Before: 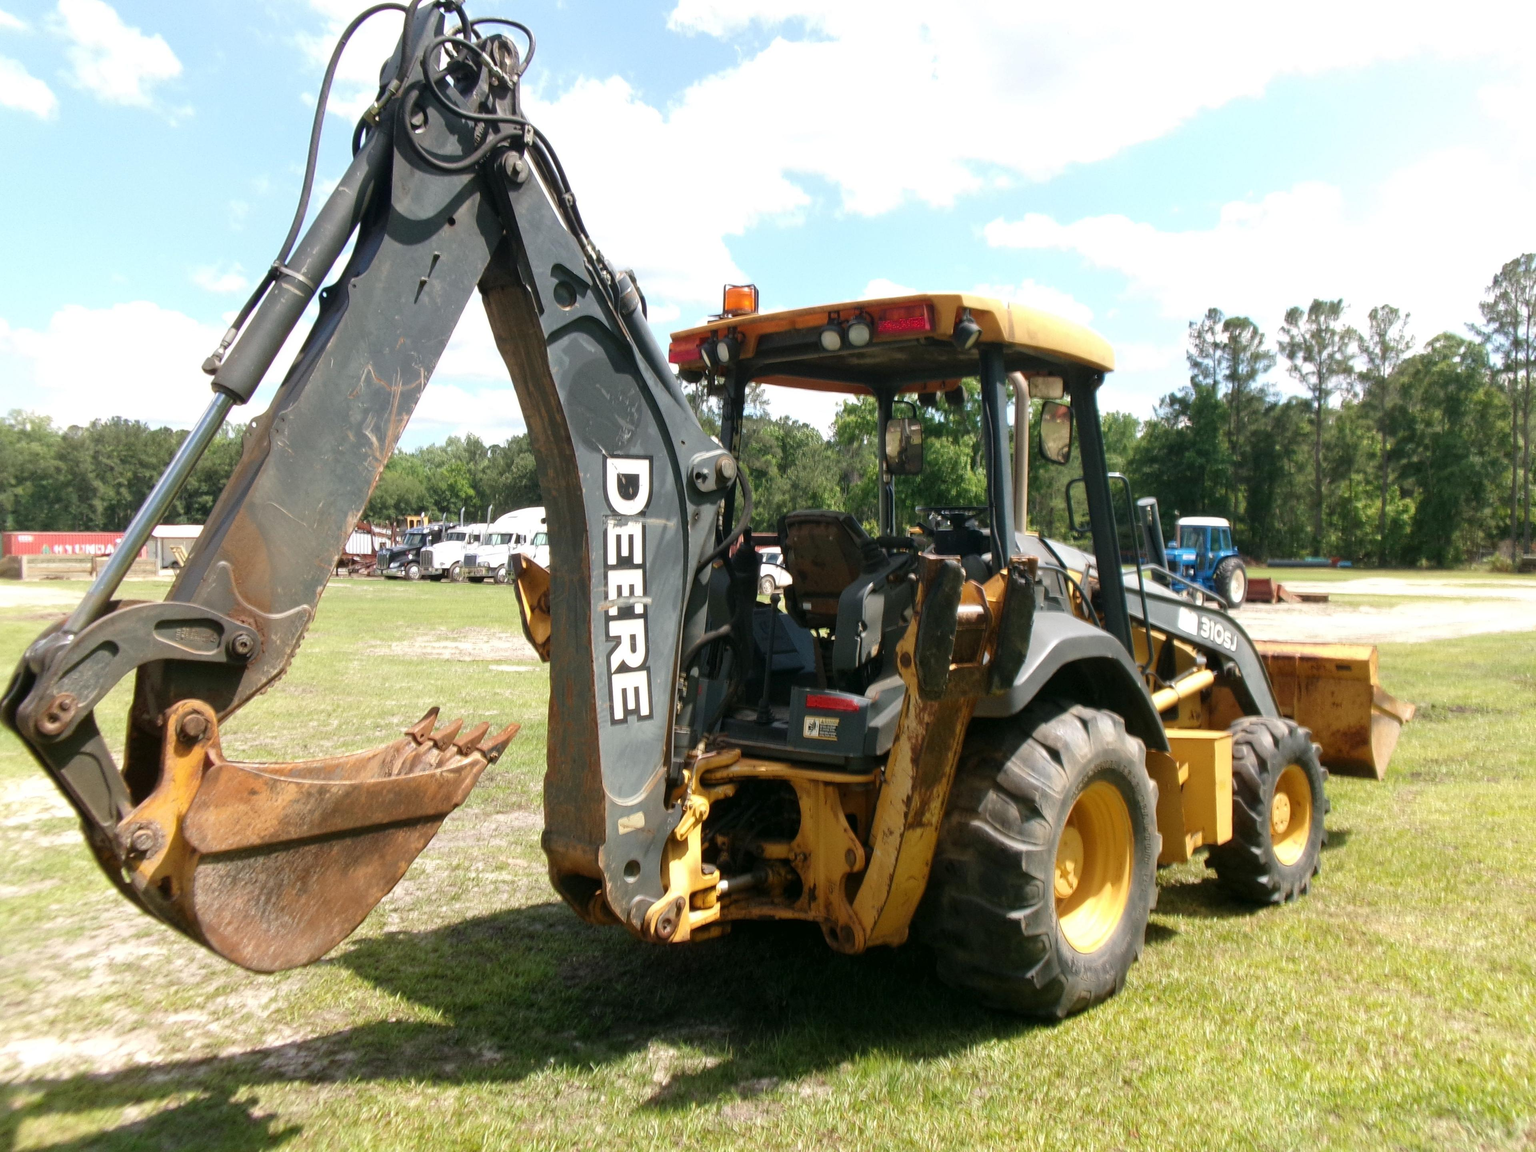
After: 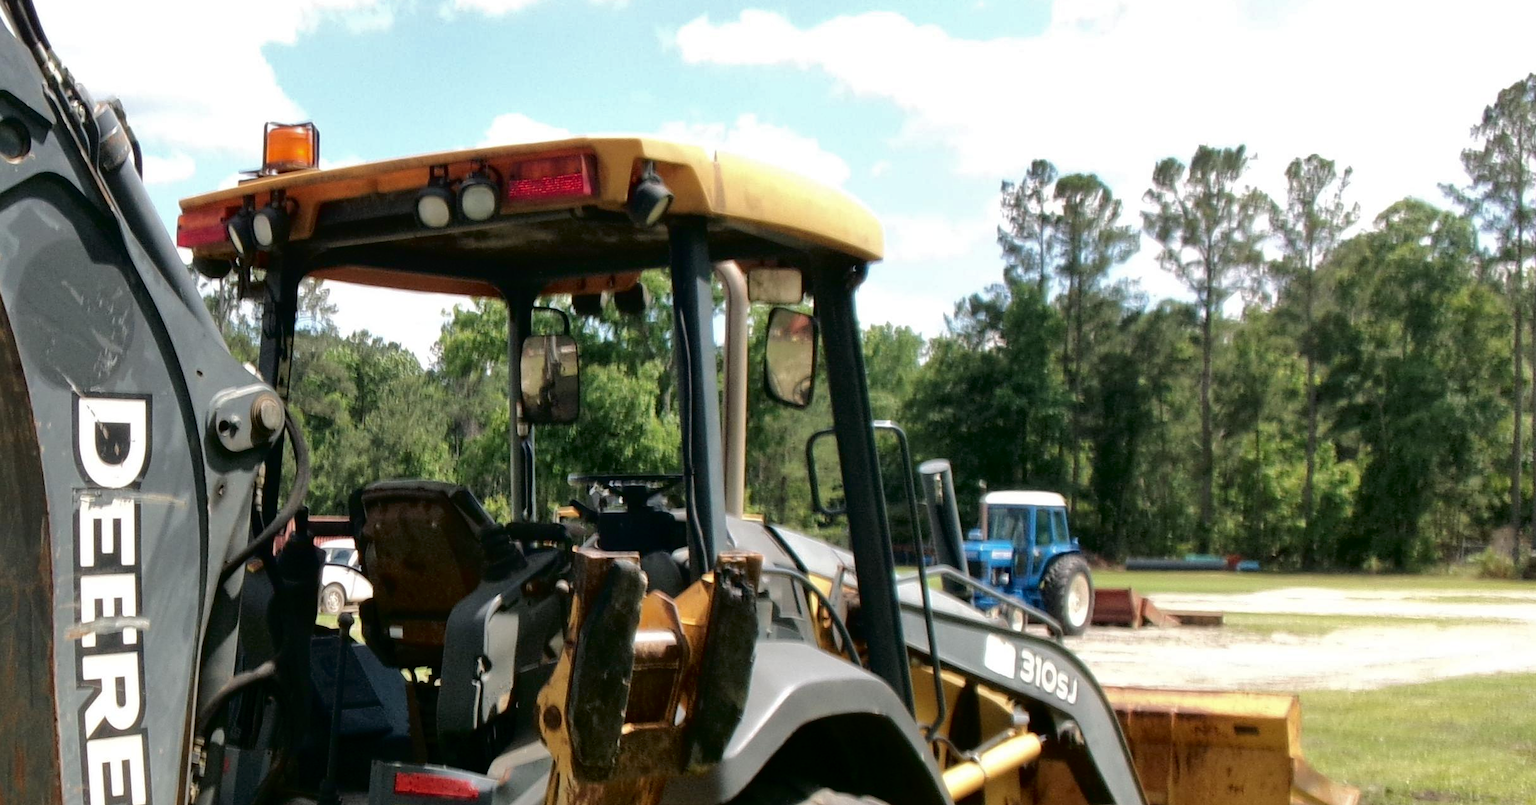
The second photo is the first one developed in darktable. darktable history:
shadows and highlights: shadows 31.61, highlights -32.14, soften with gaussian
crop: left 36.277%, top 17.989%, right 0.614%, bottom 37.886%
tone curve: curves: ch0 [(0, 0) (0.003, 0.001) (0.011, 0.002) (0.025, 0.007) (0.044, 0.015) (0.069, 0.022) (0.1, 0.03) (0.136, 0.056) (0.177, 0.115) (0.224, 0.177) (0.277, 0.244) (0.335, 0.322) (0.399, 0.398) (0.468, 0.471) (0.543, 0.545) (0.623, 0.614) (0.709, 0.685) (0.801, 0.765) (0.898, 0.867) (1, 1)], color space Lab, independent channels, preserve colors none
